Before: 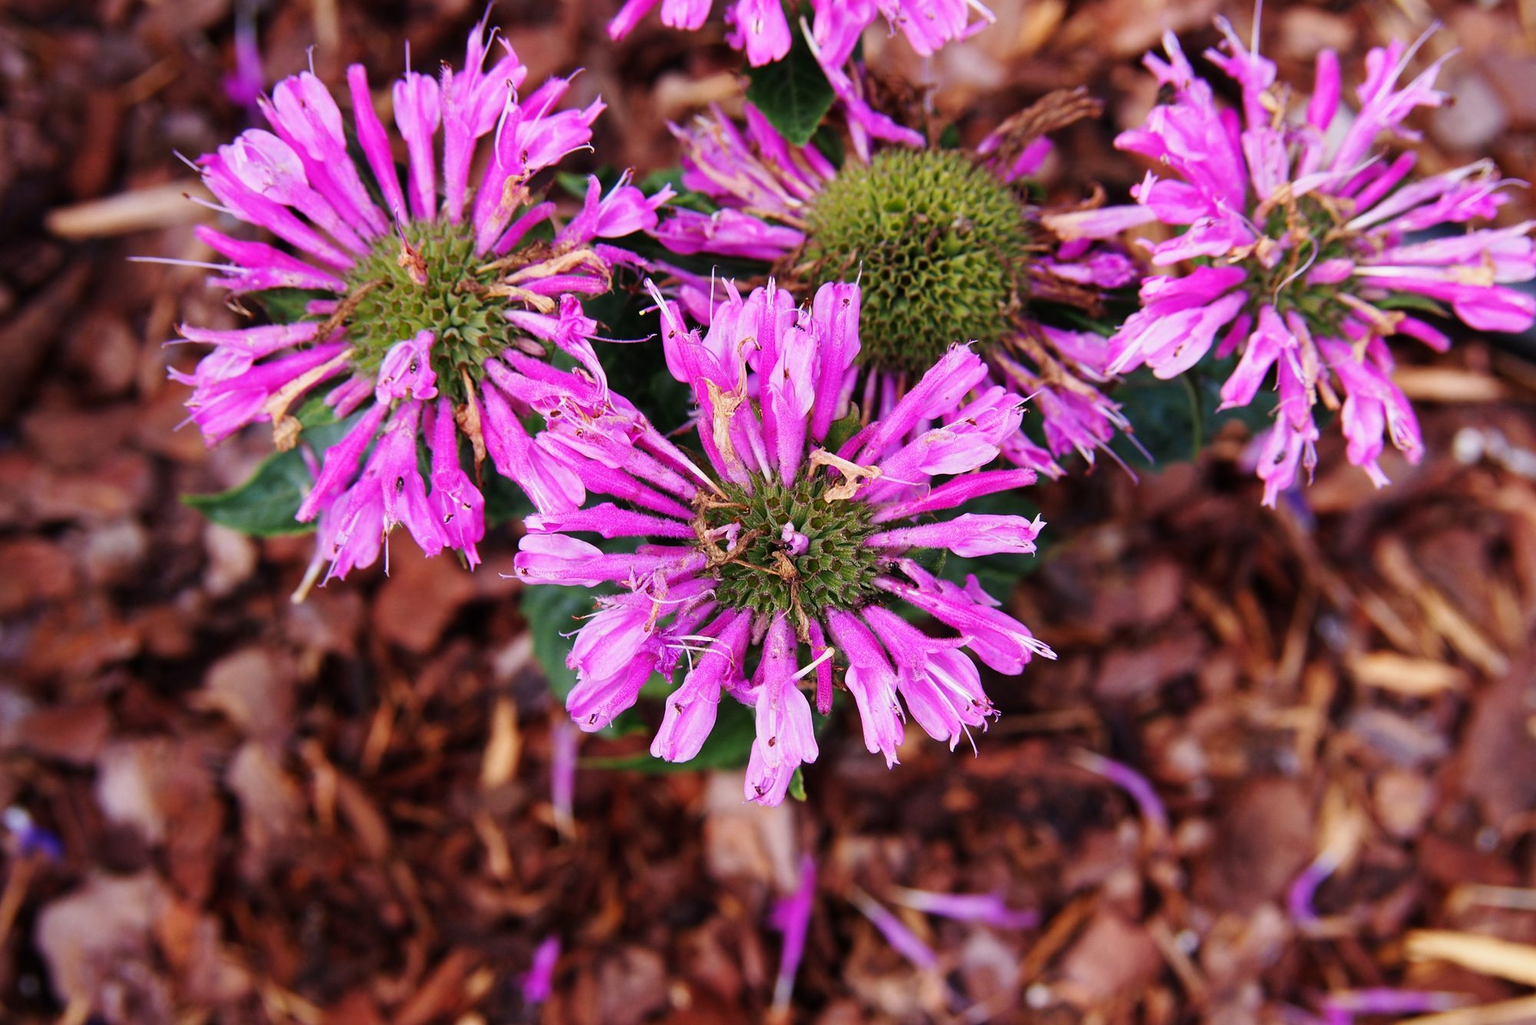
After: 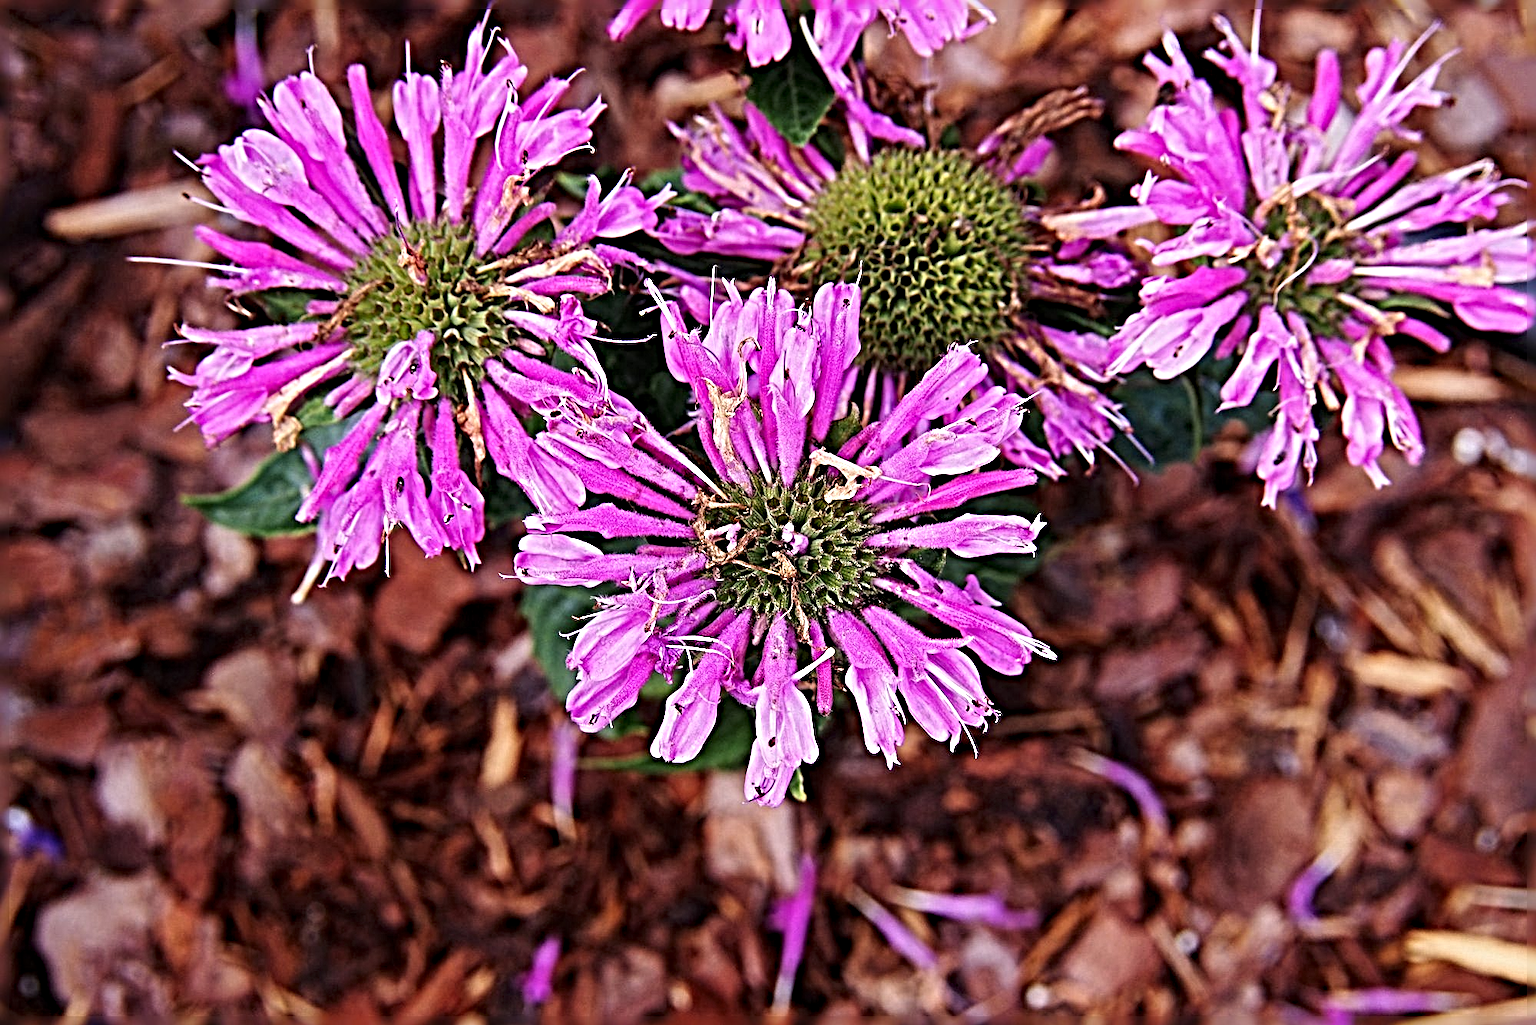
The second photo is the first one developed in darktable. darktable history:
sharpen: radius 6.297, amount 1.804, threshold 0.015
